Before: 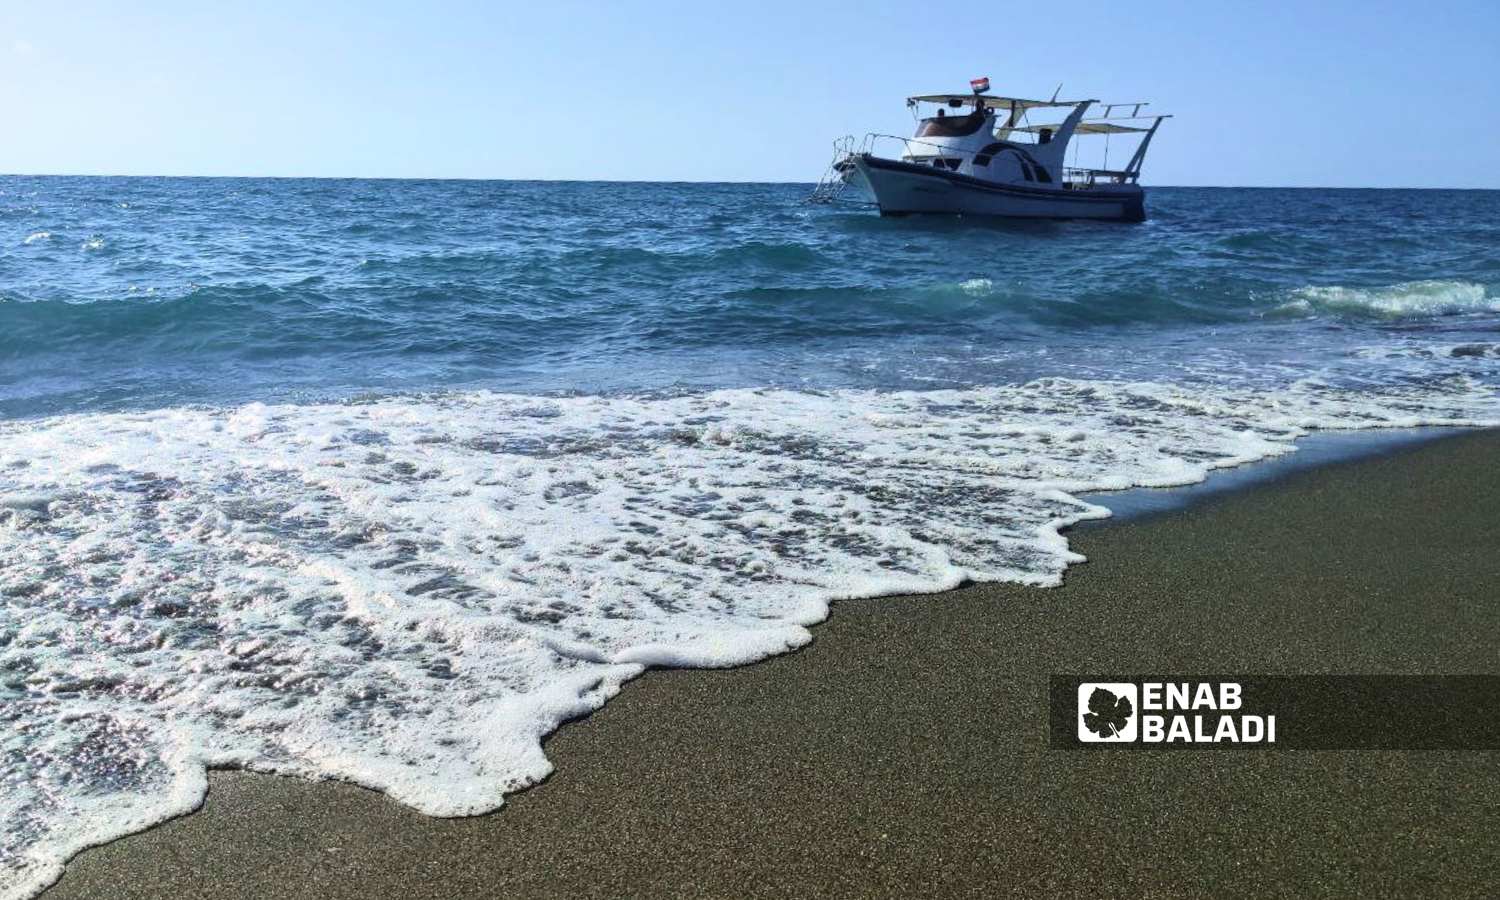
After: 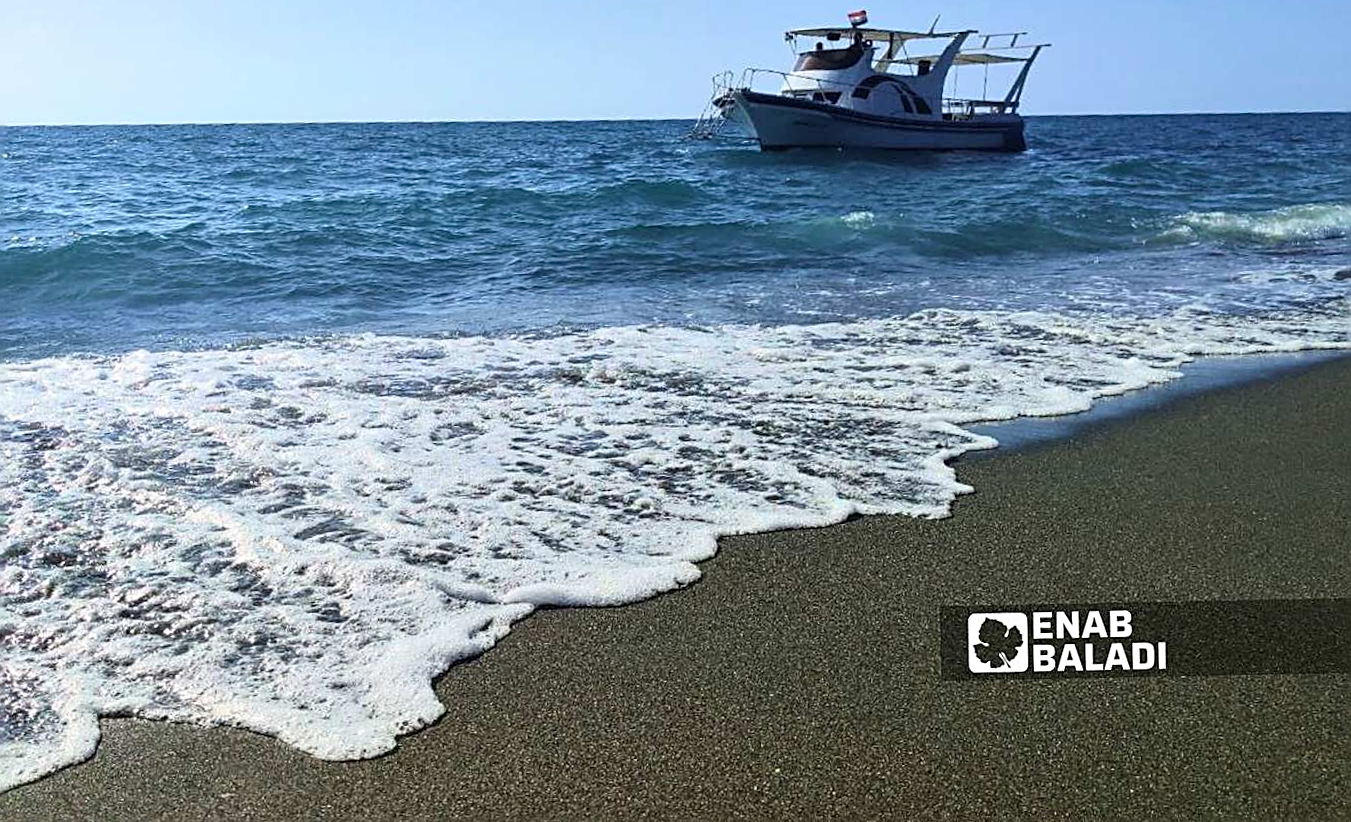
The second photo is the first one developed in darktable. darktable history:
rotate and perspective: rotation 0.8°, automatic cropping off
sharpen: amount 0.75
crop and rotate: angle 1.96°, left 5.673%, top 5.673%
